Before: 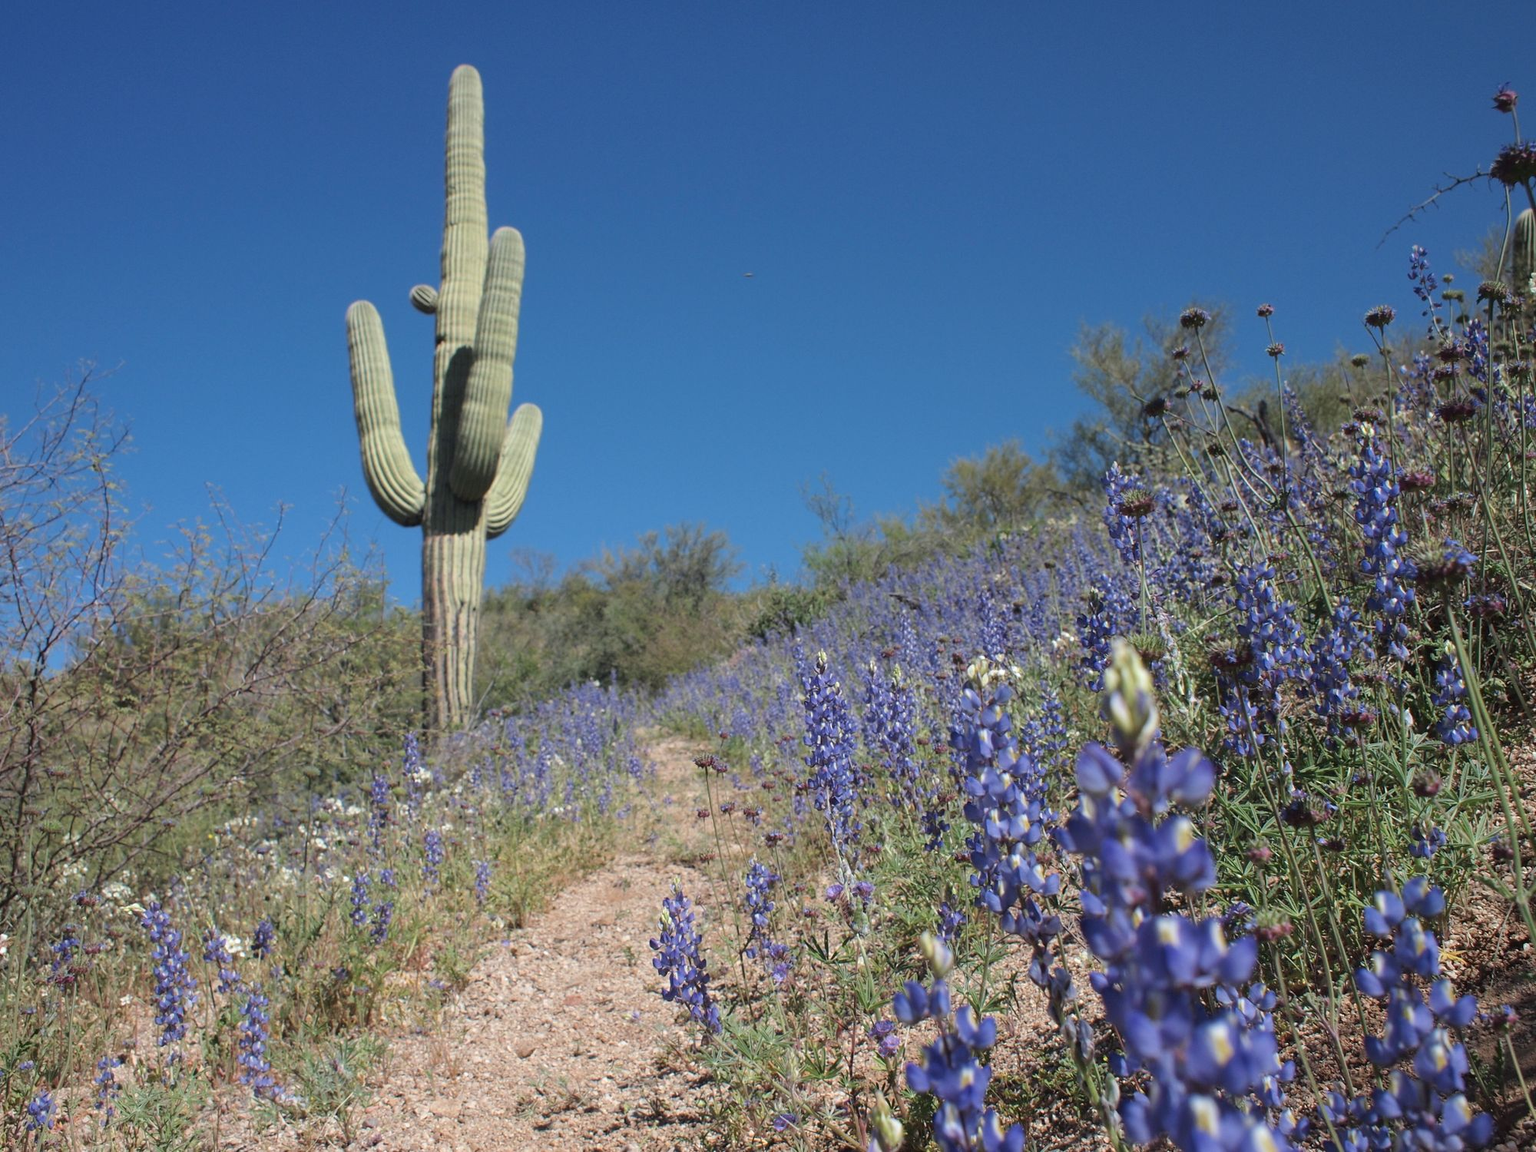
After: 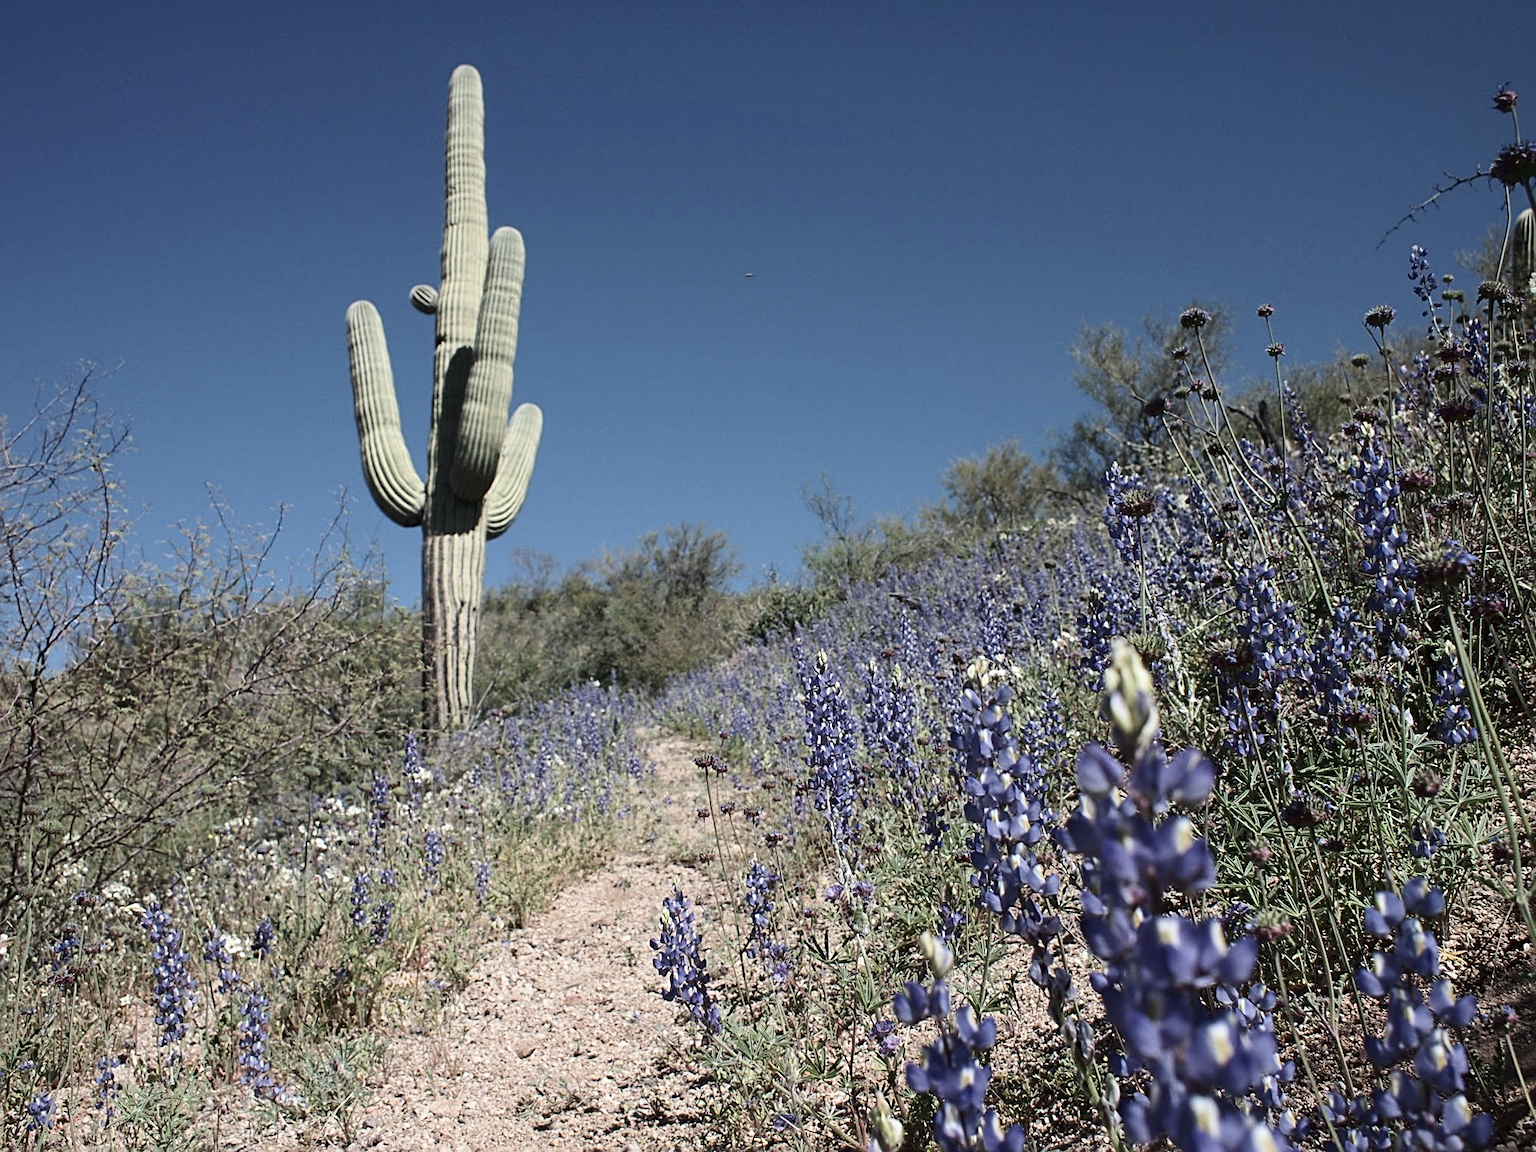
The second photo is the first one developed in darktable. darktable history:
contrast brightness saturation: contrast 0.25, saturation -0.31
sharpen: radius 2.531, amount 0.628
